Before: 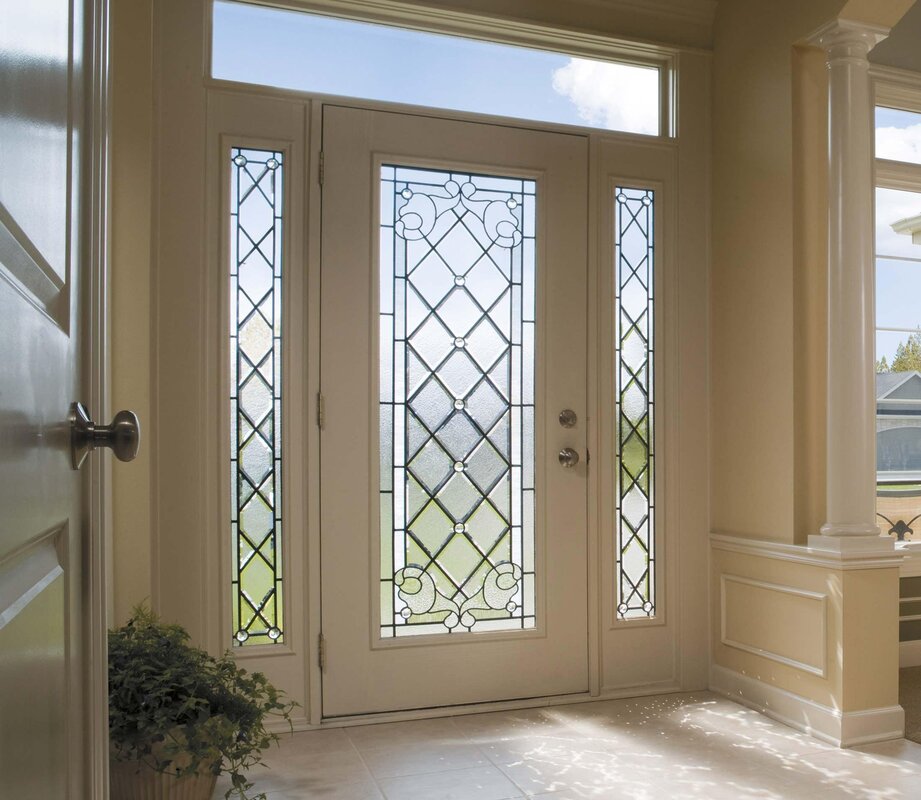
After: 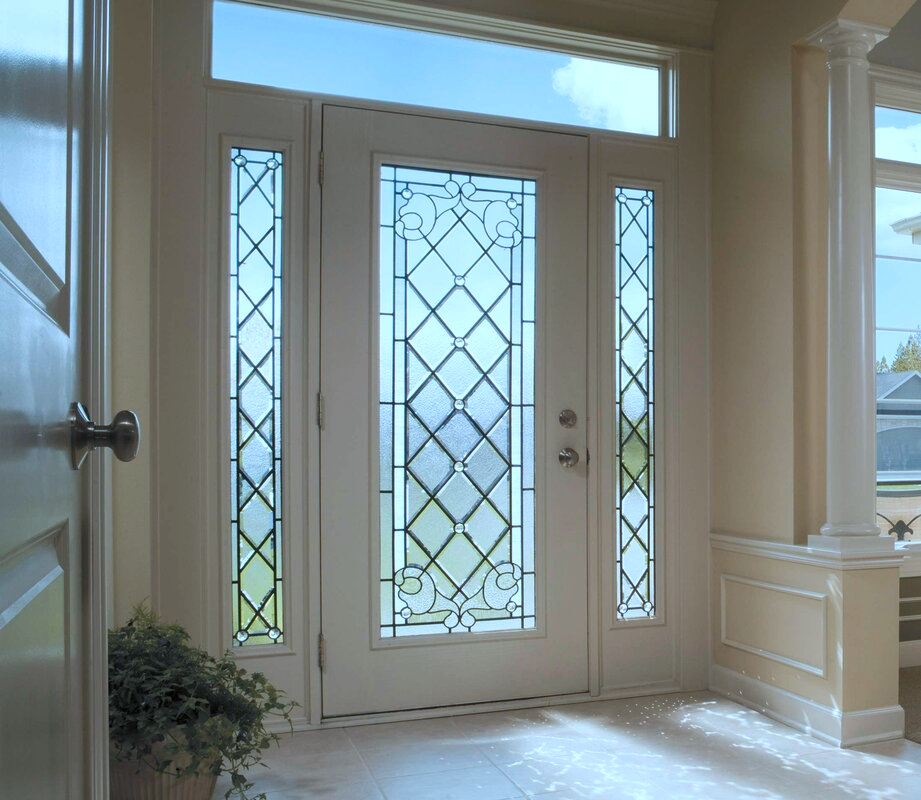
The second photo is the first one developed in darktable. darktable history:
color balance: mode lift, gamma, gain (sRGB)
color correction: highlights a* -9.35, highlights b* -23.15
